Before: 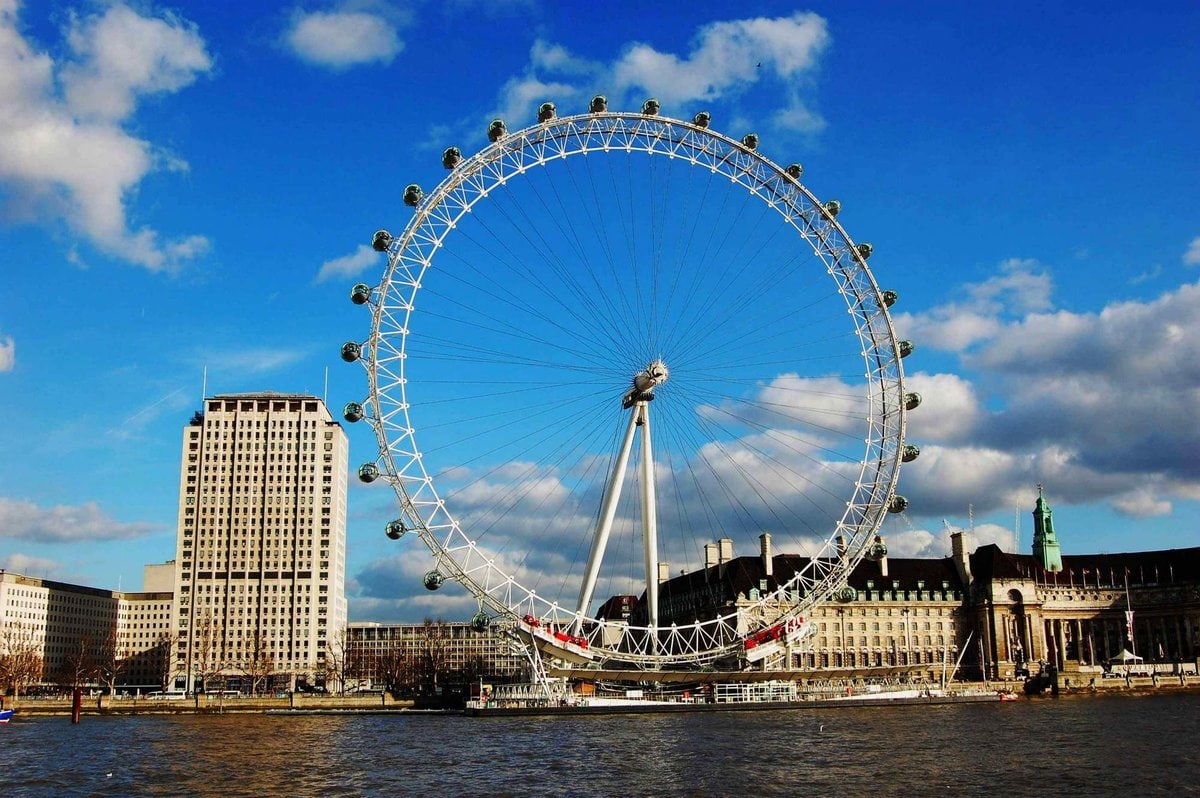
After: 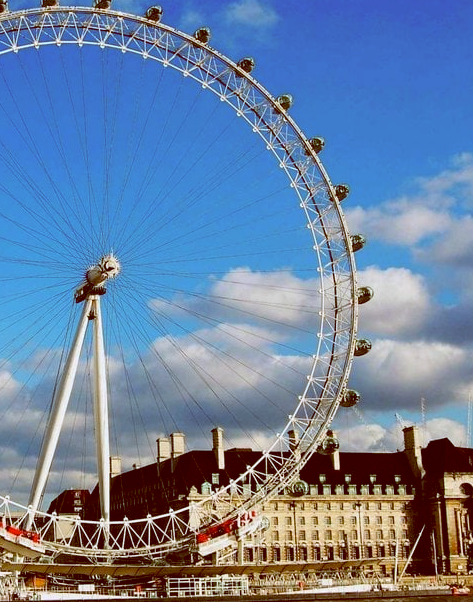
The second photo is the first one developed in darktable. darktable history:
crop: left 45.721%, top 13.393%, right 14.118%, bottom 10.01%
color balance: lift [1, 1.011, 0.999, 0.989], gamma [1.109, 1.045, 1.039, 0.955], gain [0.917, 0.936, 0.952, 1.064], contrast 2.32%, contrast fulcrum 19%, output saturation 101%
